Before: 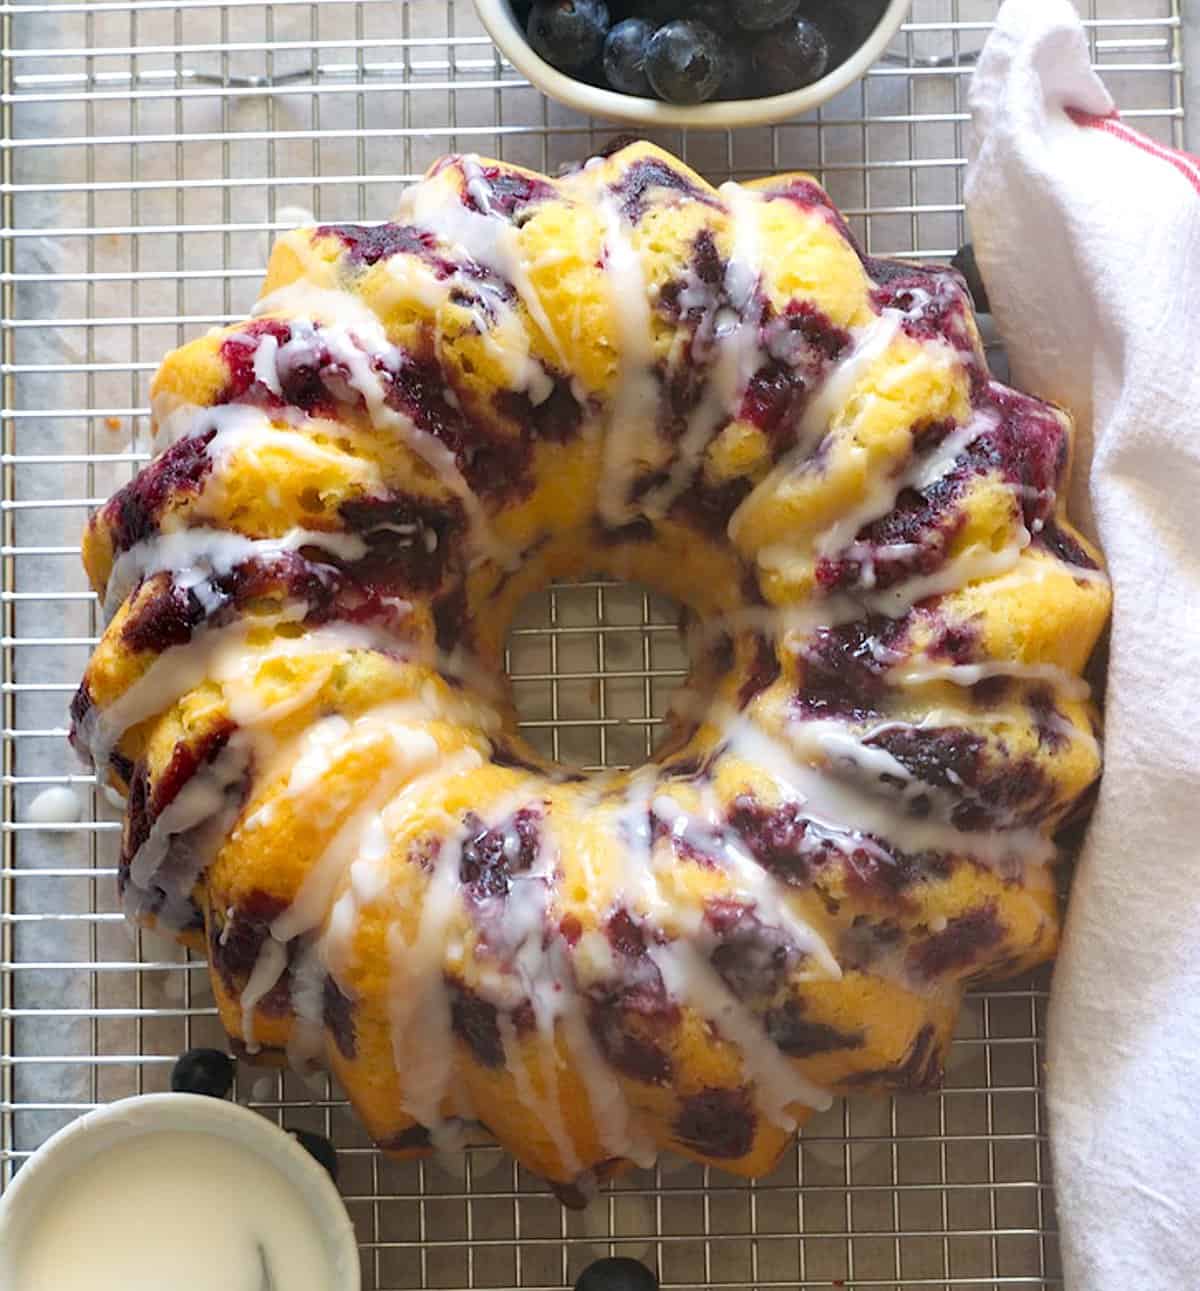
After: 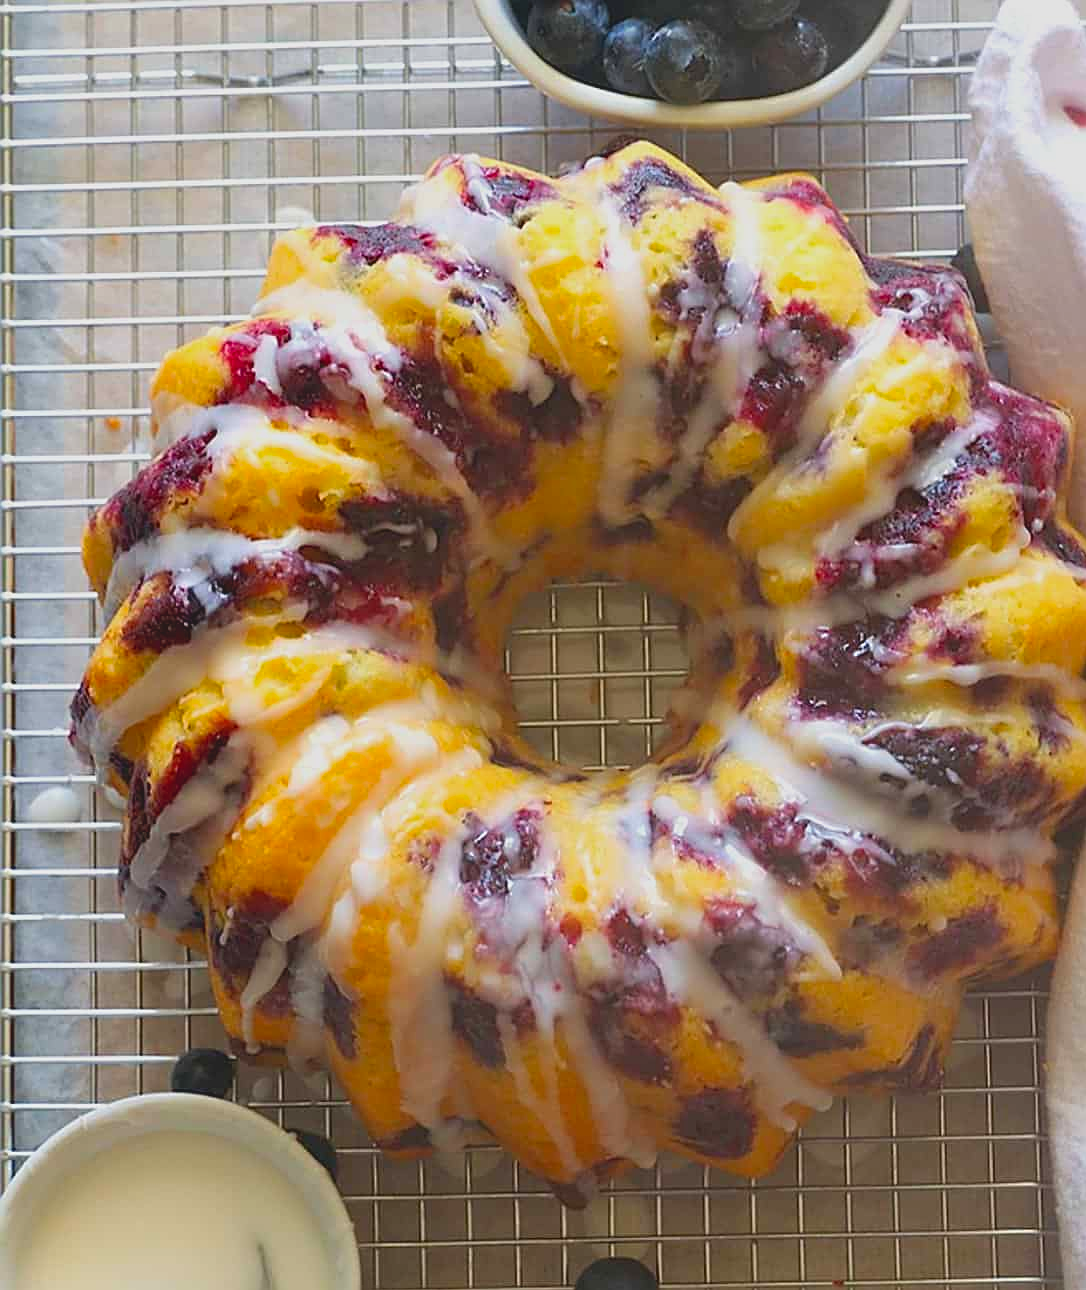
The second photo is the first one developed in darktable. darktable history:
crop: right 9.494%, bottom 0.024%
exposure: exposure -0.003 EV, compensate highlight preservation false
sharpen: on, module defaults
contrast brightness saturation: contrast -0.2, saturation 0.187
